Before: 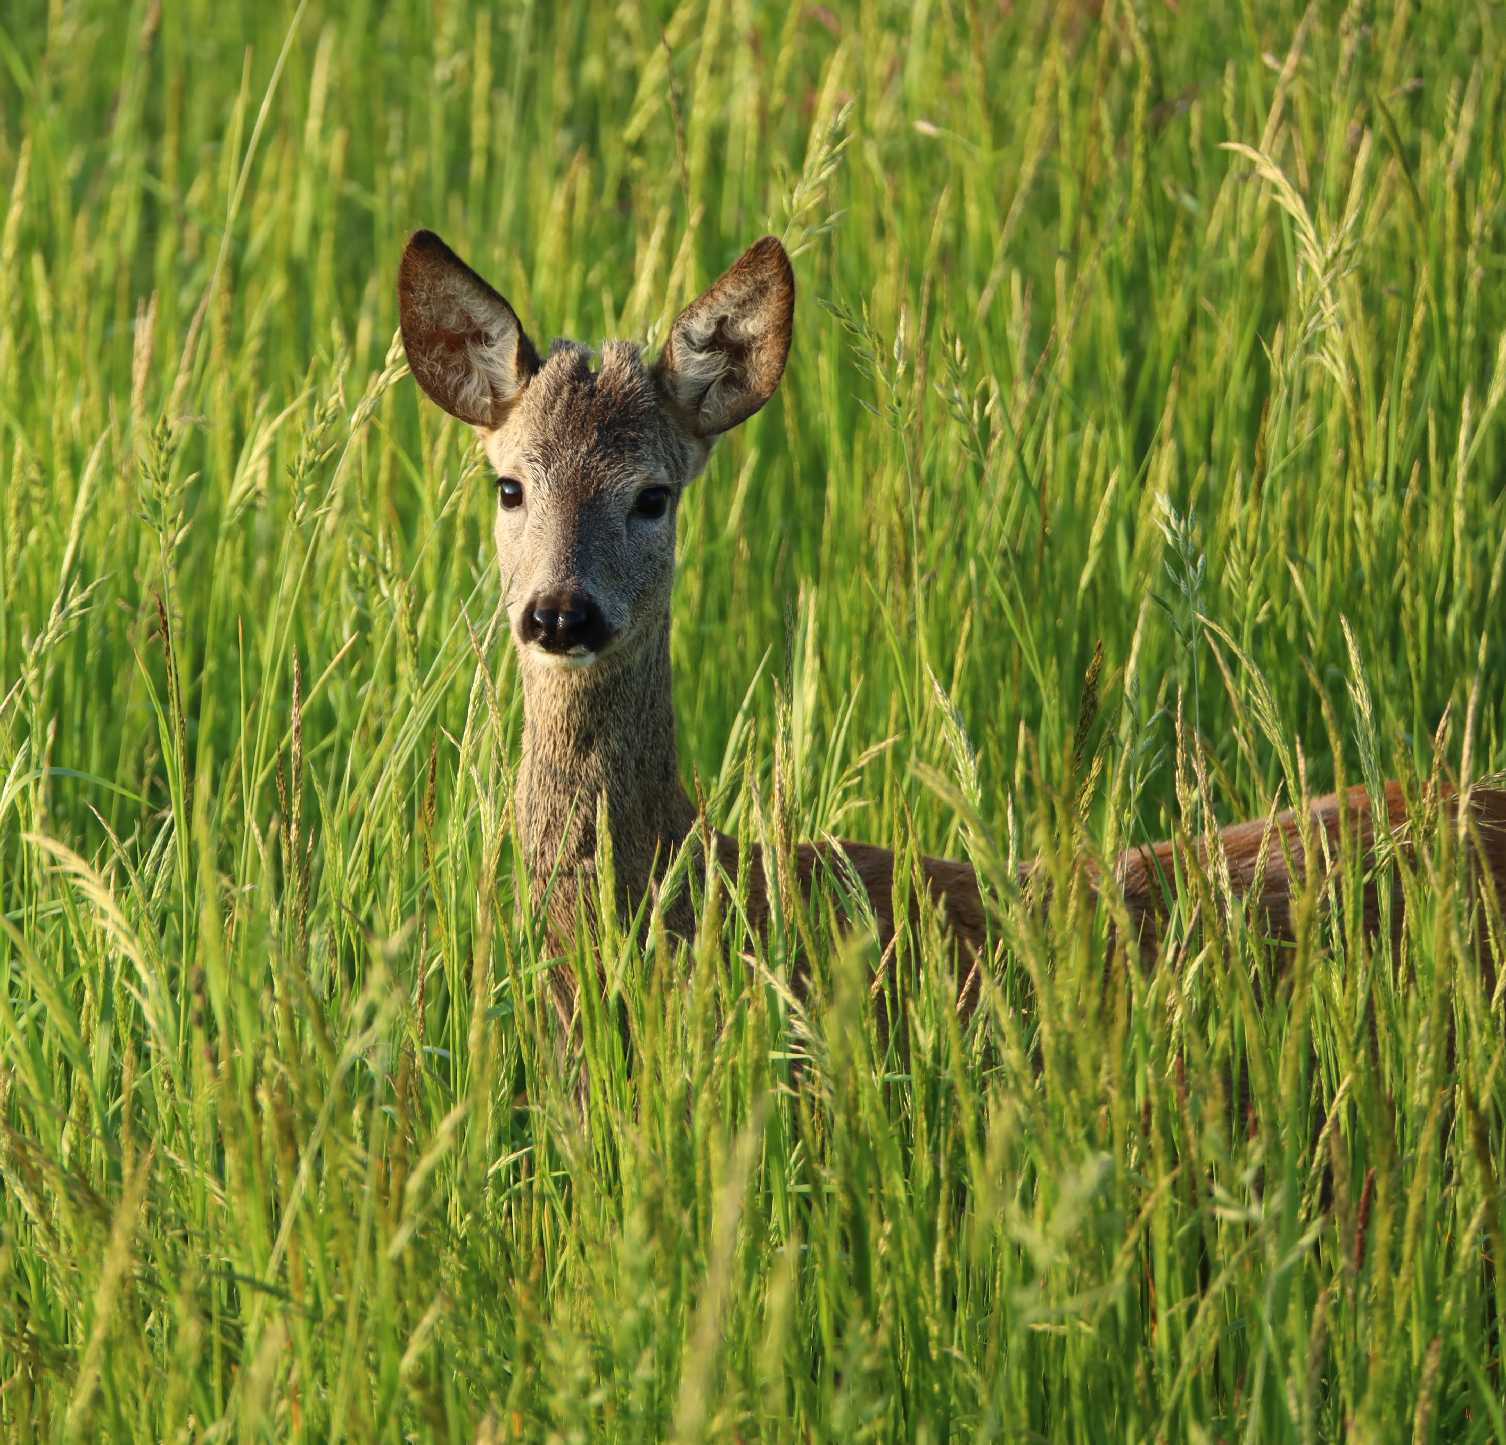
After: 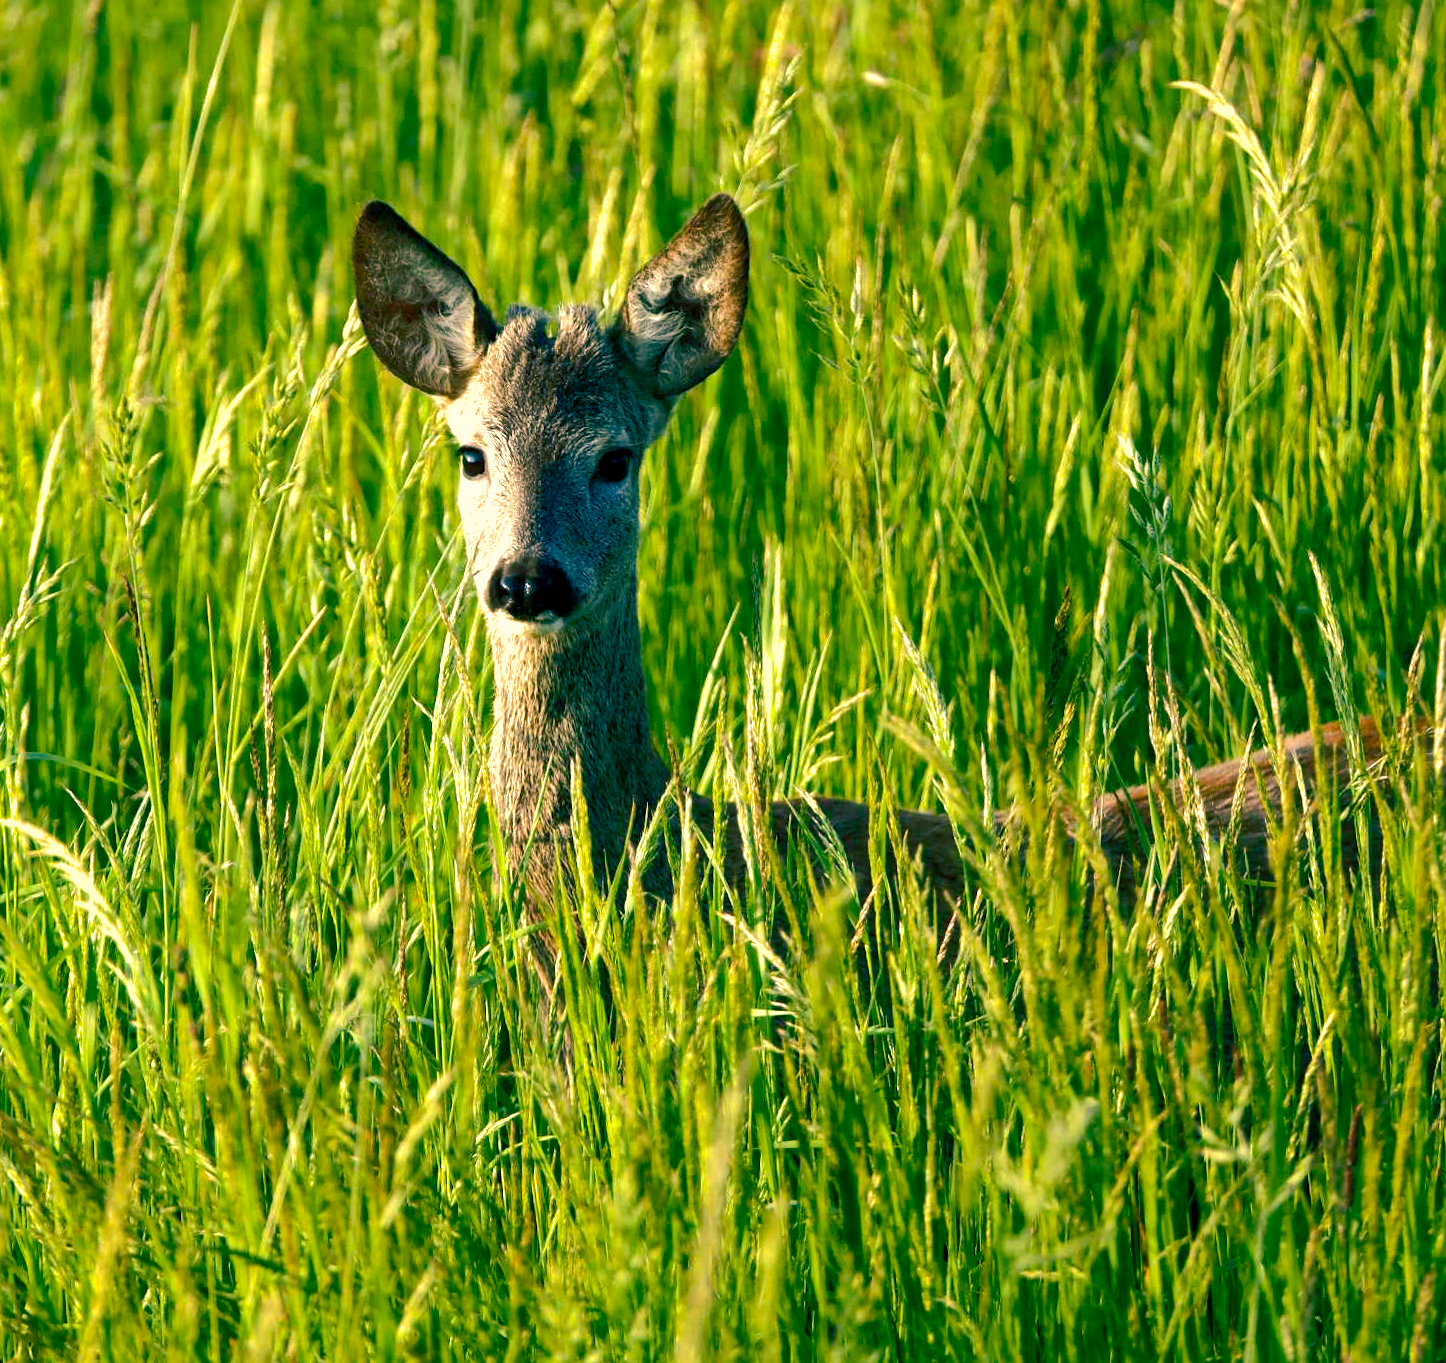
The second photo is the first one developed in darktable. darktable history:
color balance rgb: shadows lift › luminance -28.76%, shadows lift › chroma 10%, shadows lift › hue 230°, power › chroma 0.5%, power › hue 215°, highlights gain › luminance 7.14%, highlights gain › chroma 1%, highlights gain › hue 50°, global offset › luminance -0.29%, global offset › hue 260°, perceptual saturation grading › global saturation 20%, perceptual saturation grading › highlights -13.92%, perceptual saturation grading › shadows 50%
rotate and perspective: rotation -2.12°, lens shift (vertical) 0.009, lens shift (horizontal) -0.008, automatic cropping original format, crop left 0.036, crop right 0.964, crop top 0.05, crop bottom 0.959
shadows and highlights: on, module defaults
tone equalizer: -8 EV -0.75 EV, -7 EV -0.7 EV, -6 EV -0.6 EV, -5 EV -0.4 EV, -3 EV 0.4 EV, -2 EV 0.6 EV, -1 EV 0.7 EV, +0 EV 0.75 EV, edges refinement/feathering 500, mask exposure compensation -1.57 EV, preserve details no
